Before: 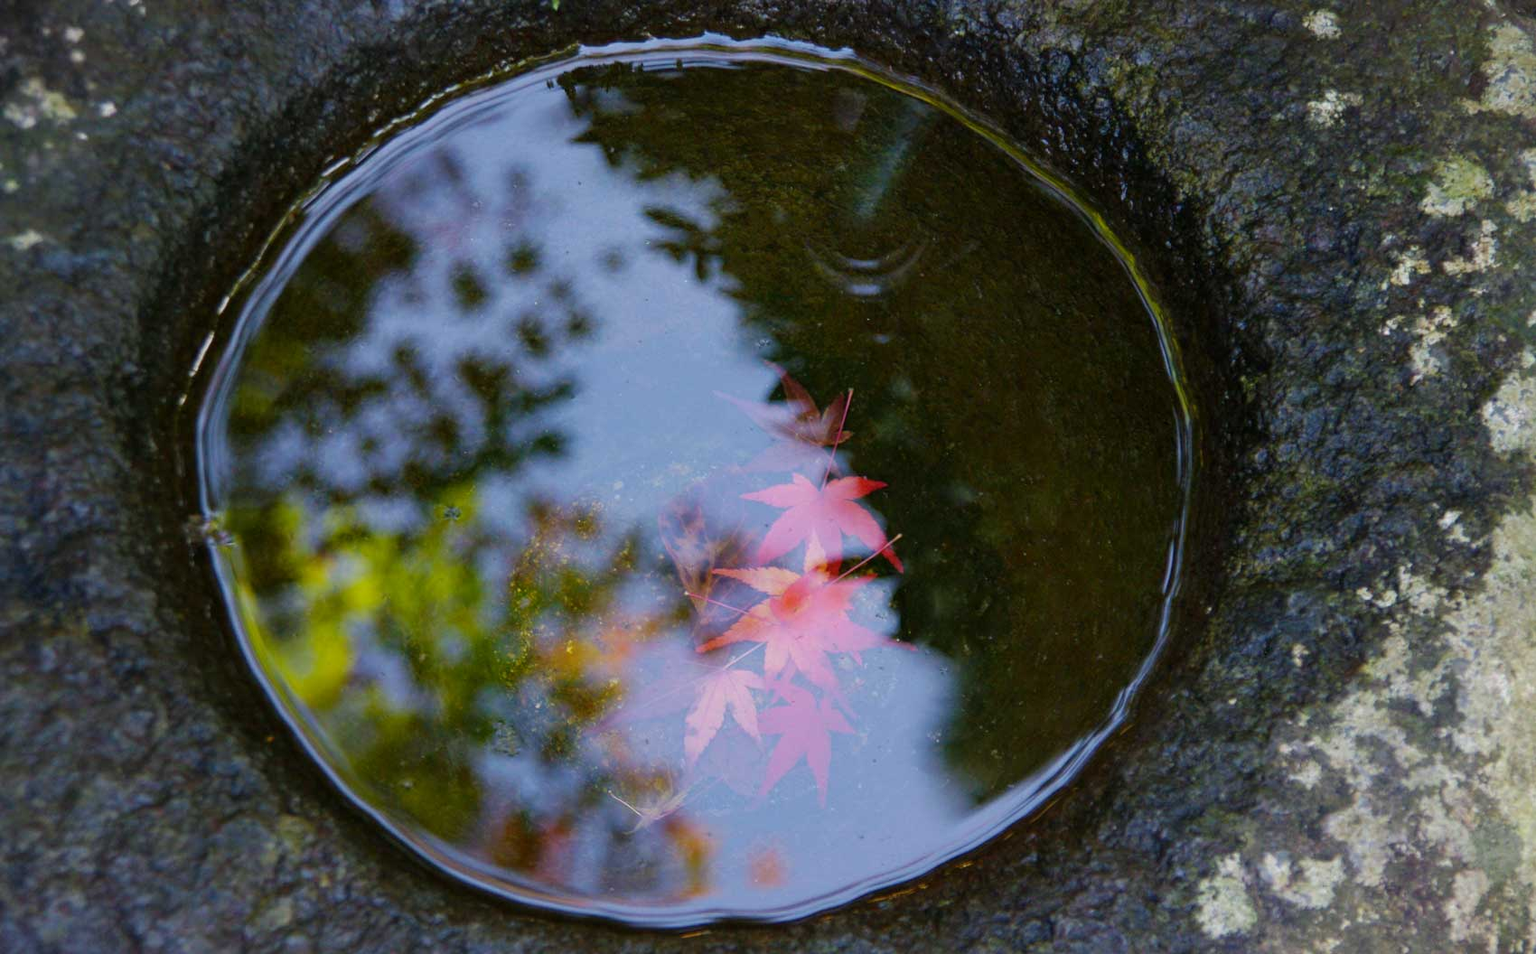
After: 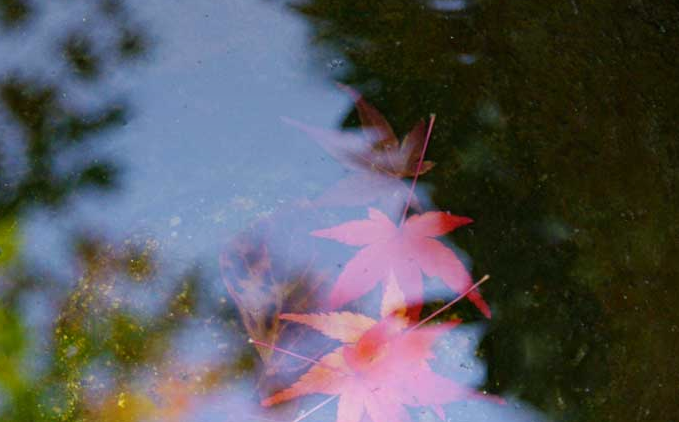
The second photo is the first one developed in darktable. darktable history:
exposure: exposure 0.2 EV, compensate highlight preservation false
graduated density: on, module defaults
crop: left 30%, top 30%, right 30%, bottom 30%
